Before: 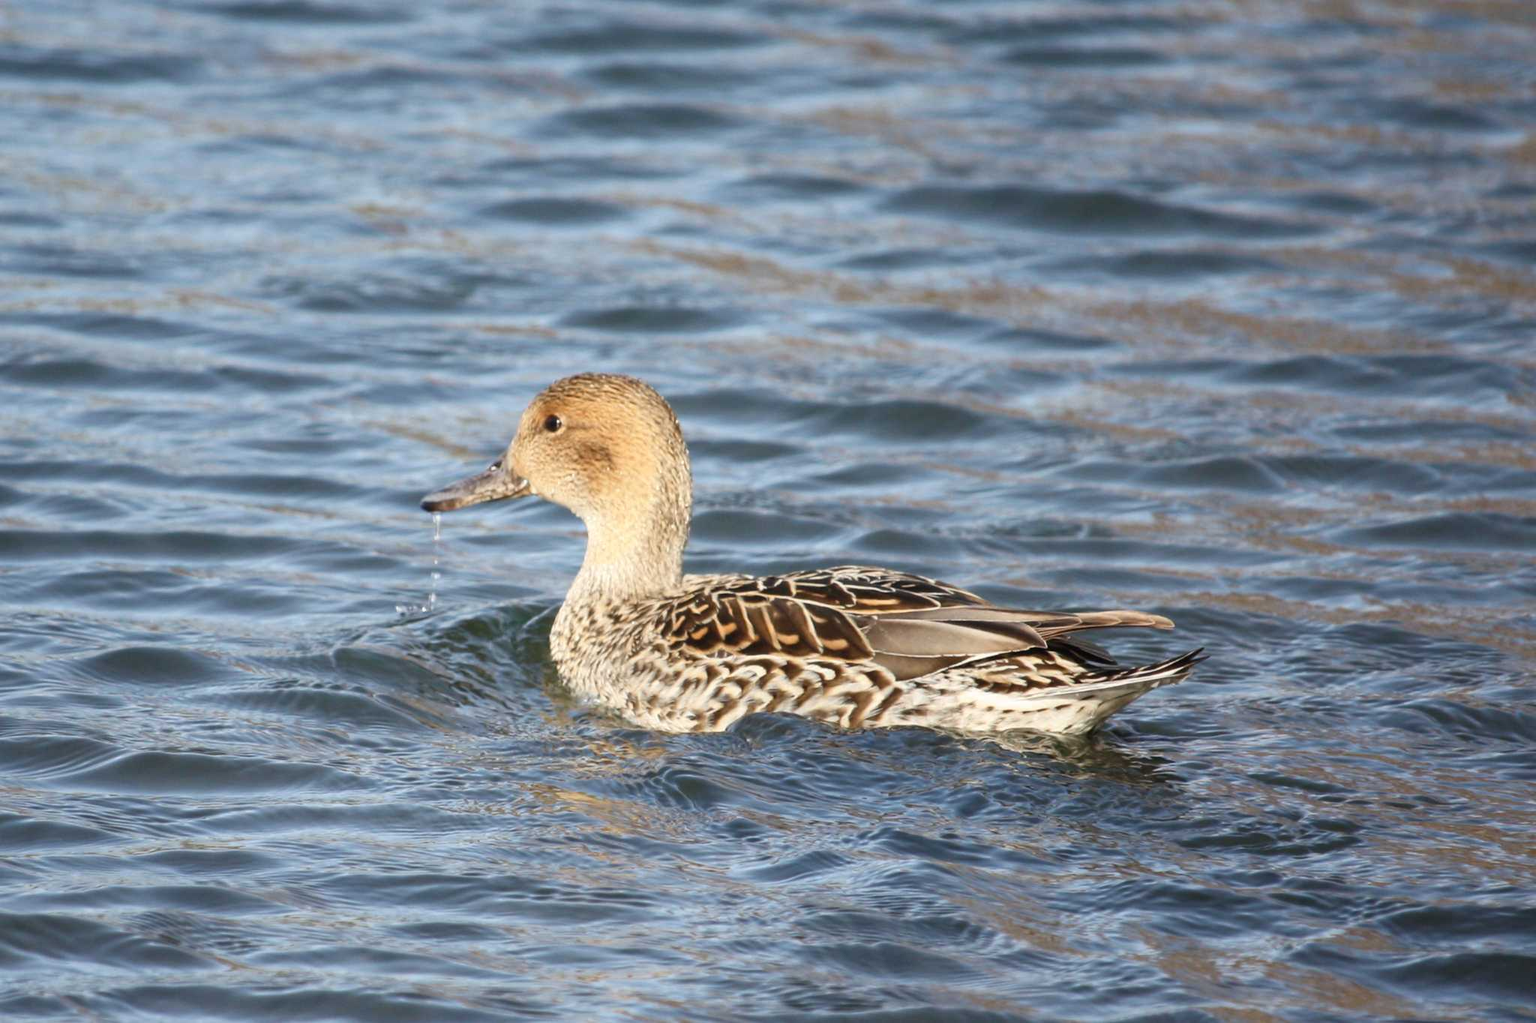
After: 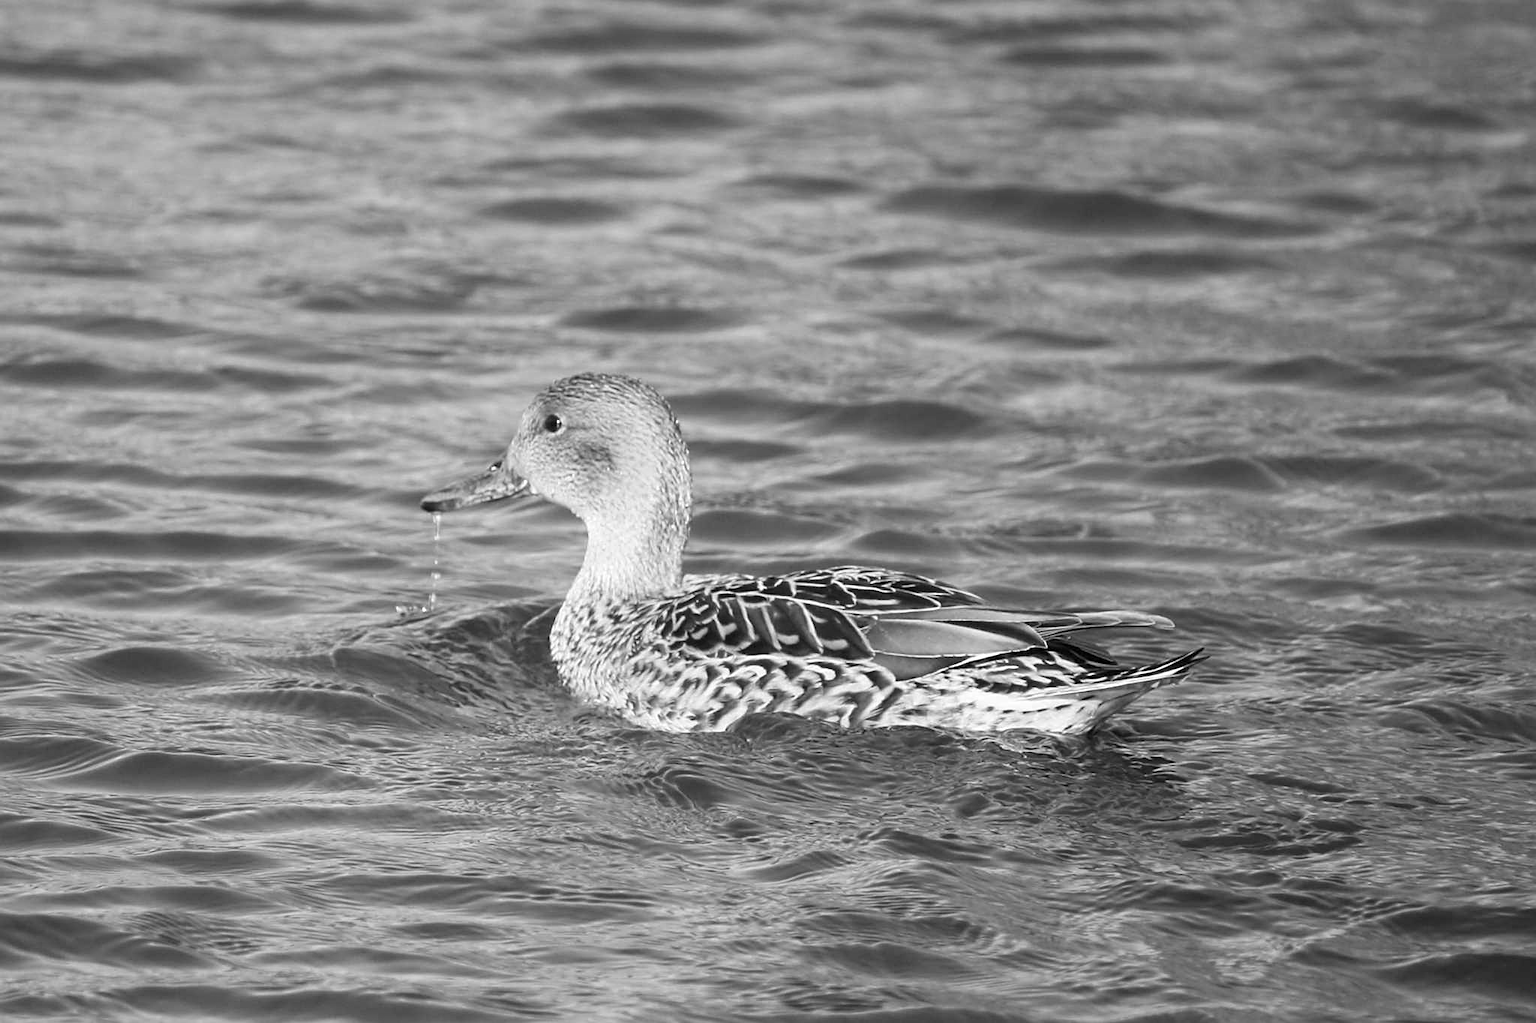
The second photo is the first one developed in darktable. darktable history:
sharpen: on, module defaults
color contrast: green-magenta contrast 0, blue-yellow contrast 0
